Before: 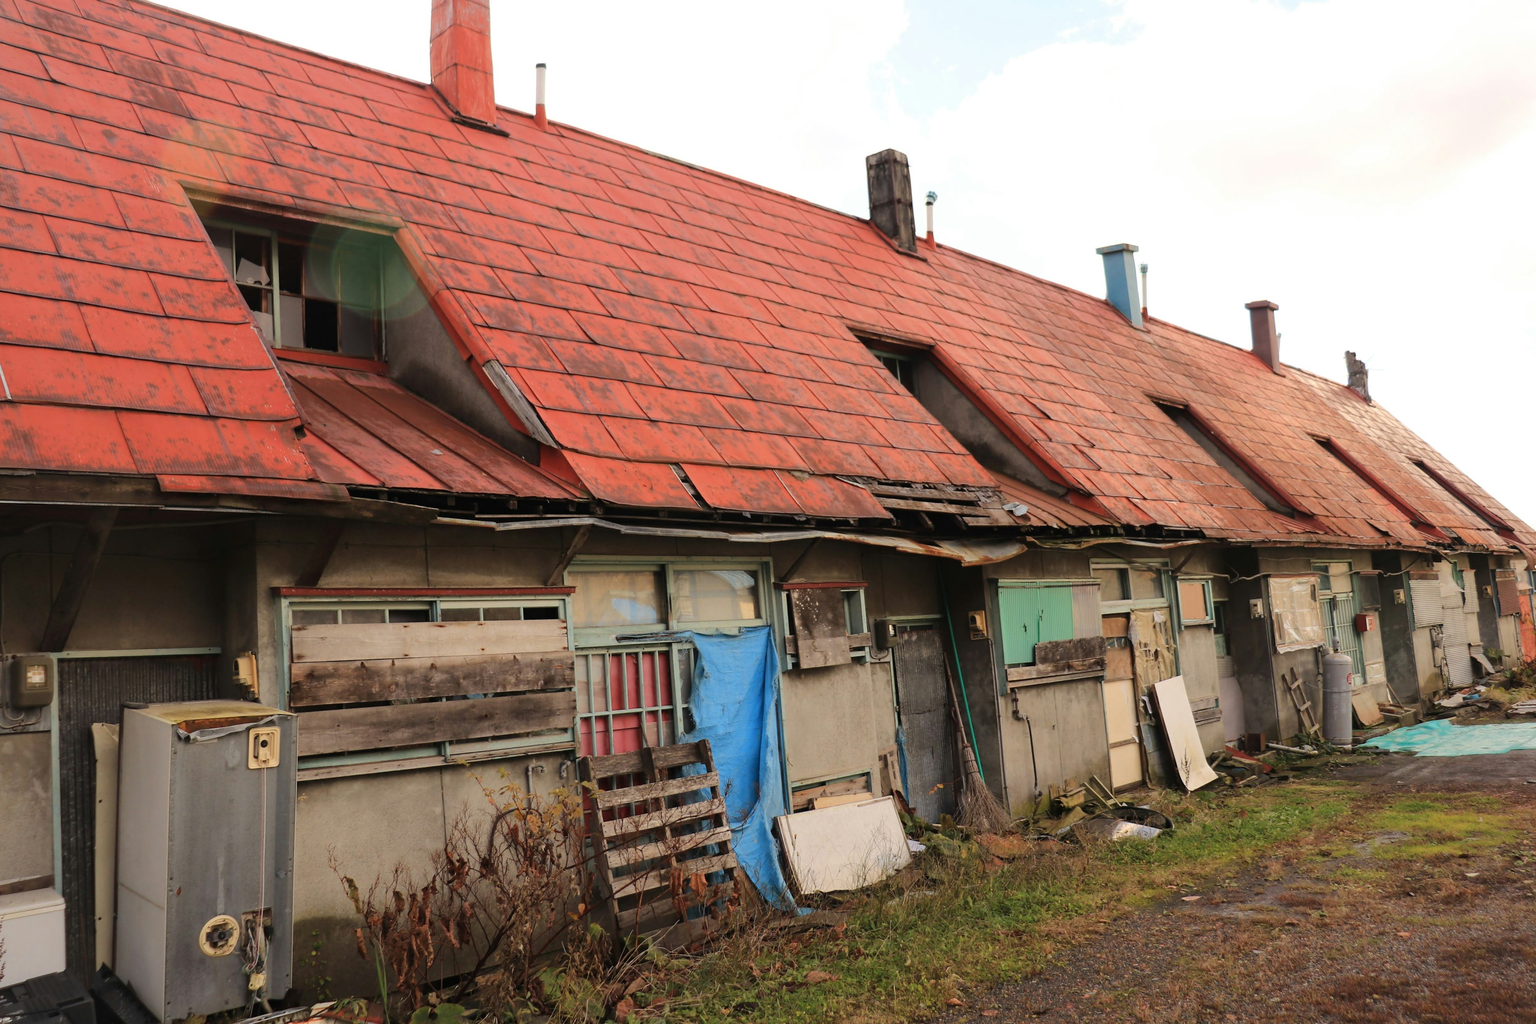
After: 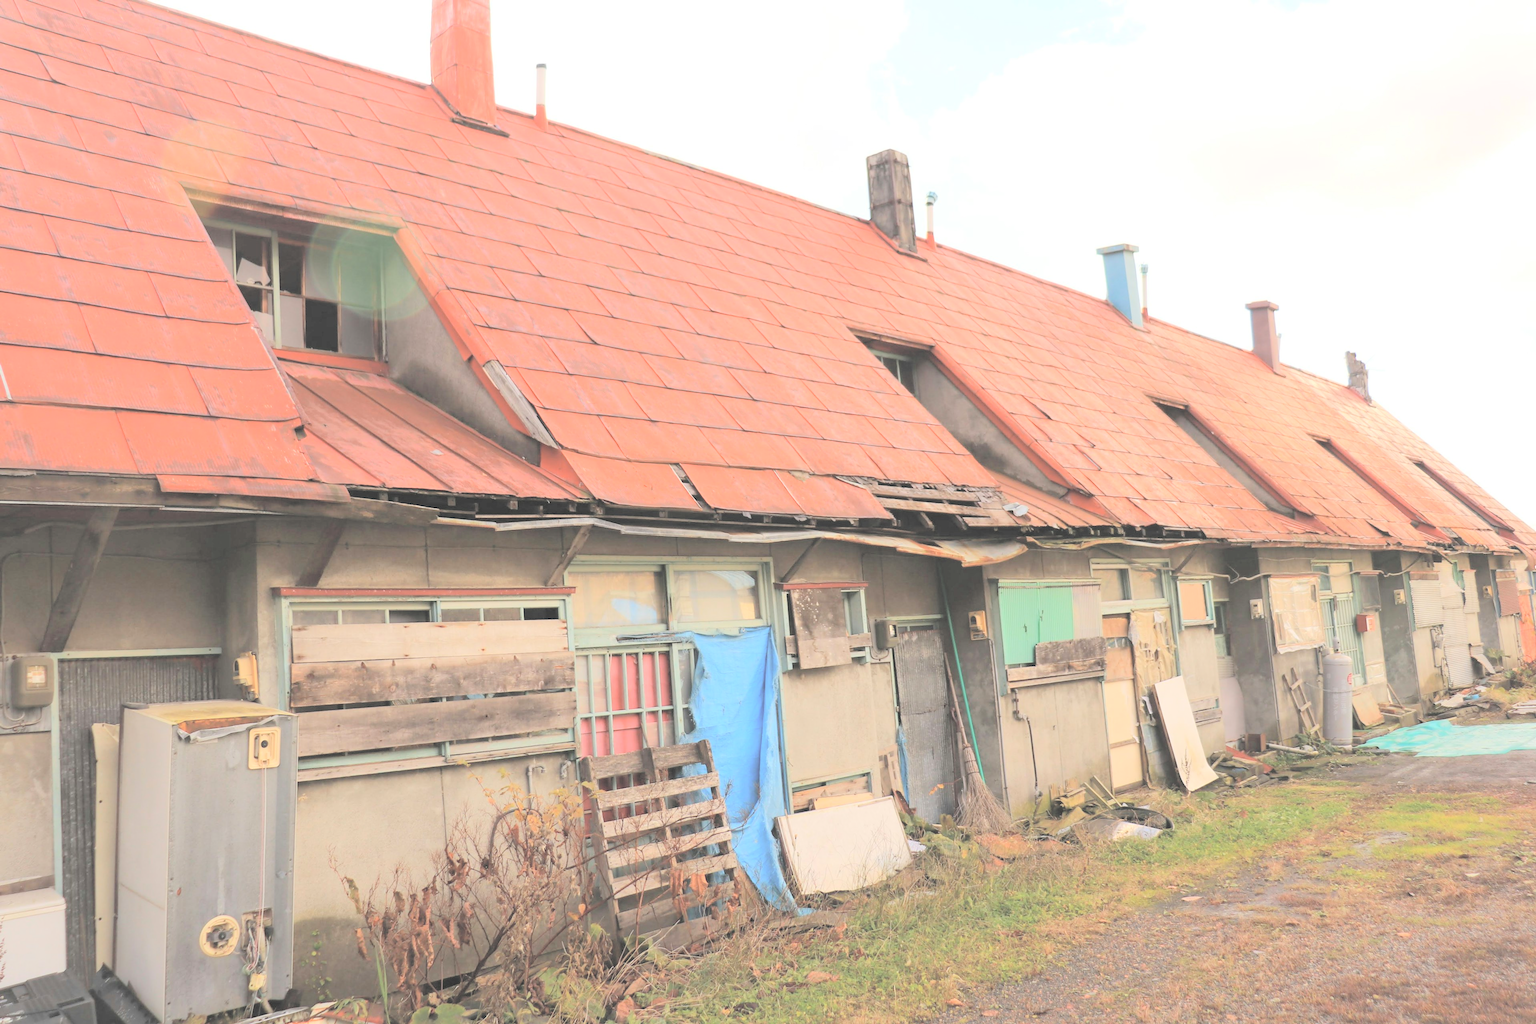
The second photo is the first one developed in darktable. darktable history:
contrast brightness saturation: brightness 0.983
